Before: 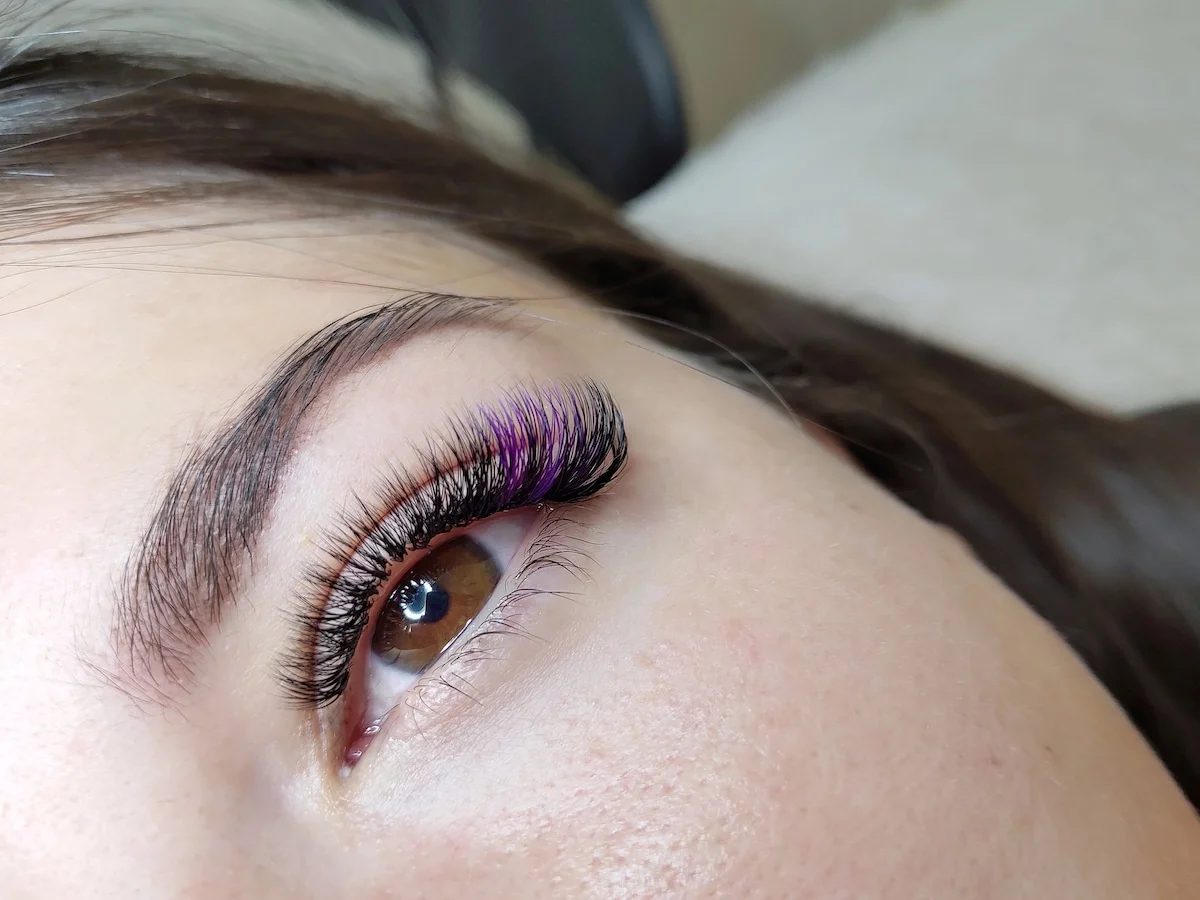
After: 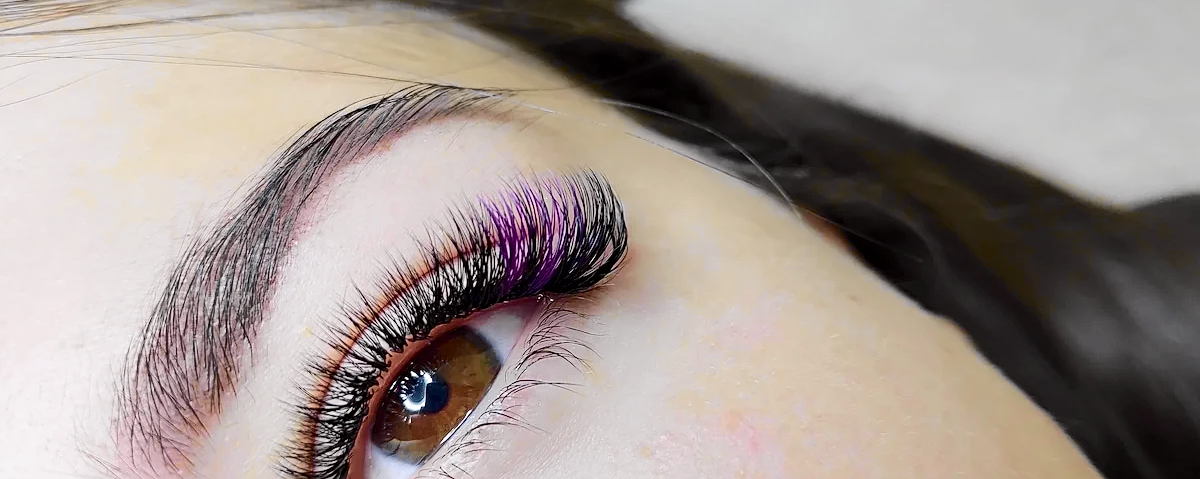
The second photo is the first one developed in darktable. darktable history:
sharpen: on, module defaults
crop and rotate: top 23.316%, bottom 23.373%
tone equalizer: on, module defaults
tone curve: curves: ch0 [(0.017, 0) (0.107, 0.071) (0.295, 0.264) (0.447, 0.507) (0.54, 0.618) (0.733, 0.791) (0.879, 0.898) (1, 0.97)]; ch1 [(0, 0) (0.393, 0.415) (0.447, 0.448) (0.485, 0.497) (0.523, 0.515) (0.544, 0.55) (0.59, 0.609) (0.686, 0.686) (1, 1)]; ch2 [(0, 0) (0.369, 0.388) (0.449, 0.431) (0.499, 0.5) (0.521, 0.505) (0.53, 0.538) (0.579, 0.601) (0.669, 0.733) (1, 1)], color space Lab, independent channels, preserve colors none
shadows and highlights: shadows 19.96, highlights -19.95, soften with gaussian
